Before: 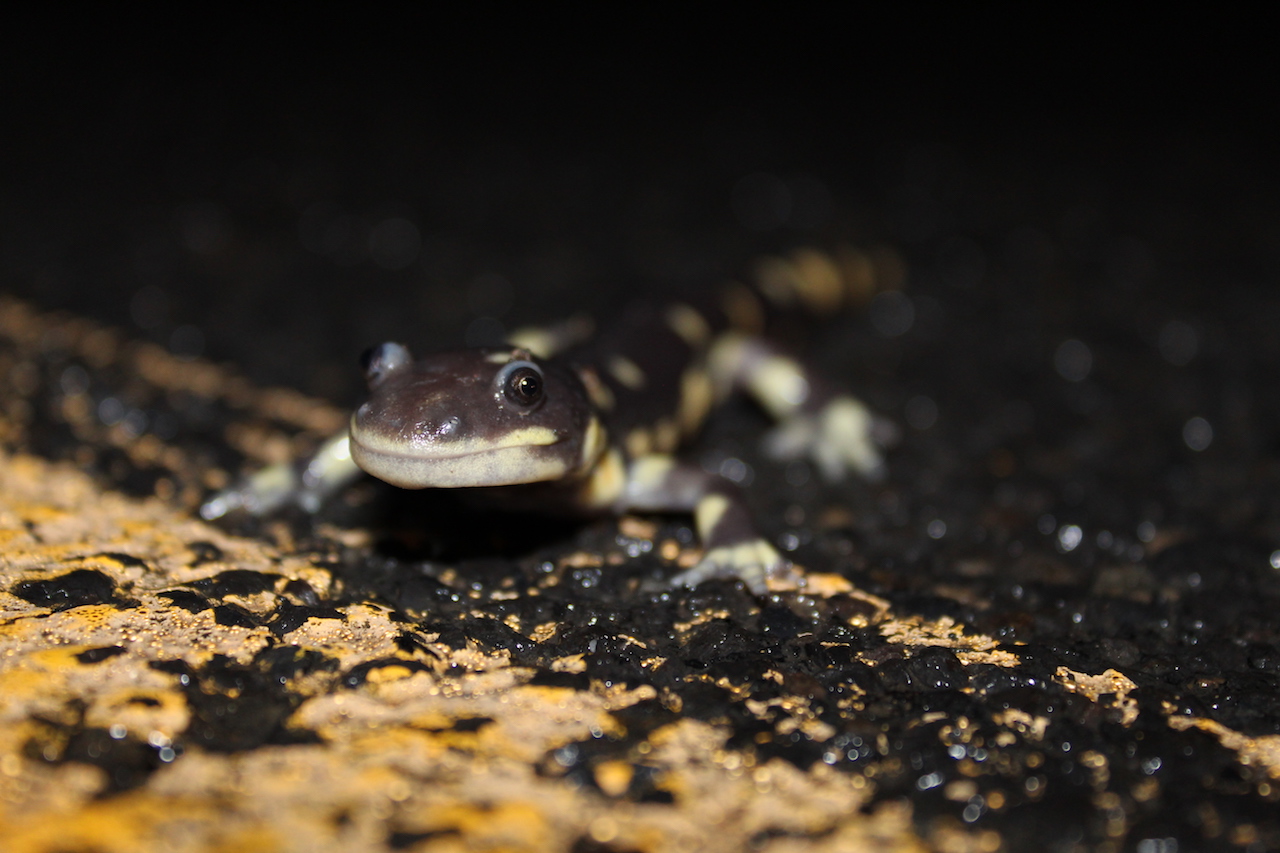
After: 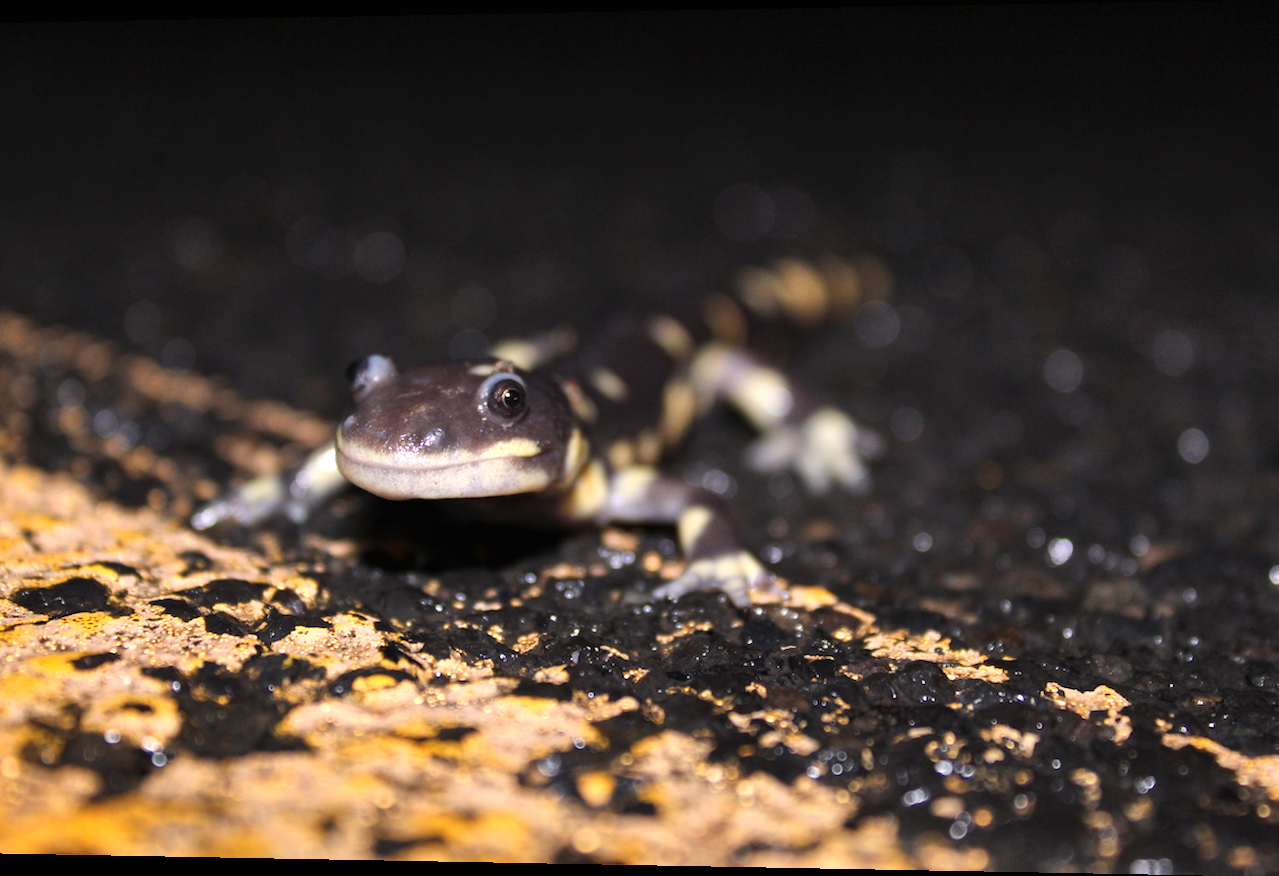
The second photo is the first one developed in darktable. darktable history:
shadows and highlights: shadows 43.71, white point adjustment -1.46, soften with gaussian
rotate and perspective: lens shift (horizontal) -0.055, automatic cropping off
white balance: red 1.05, blue 1.072
exposure: black level correction 0, exposure 0.5 EV, compensate highlight preservation false
